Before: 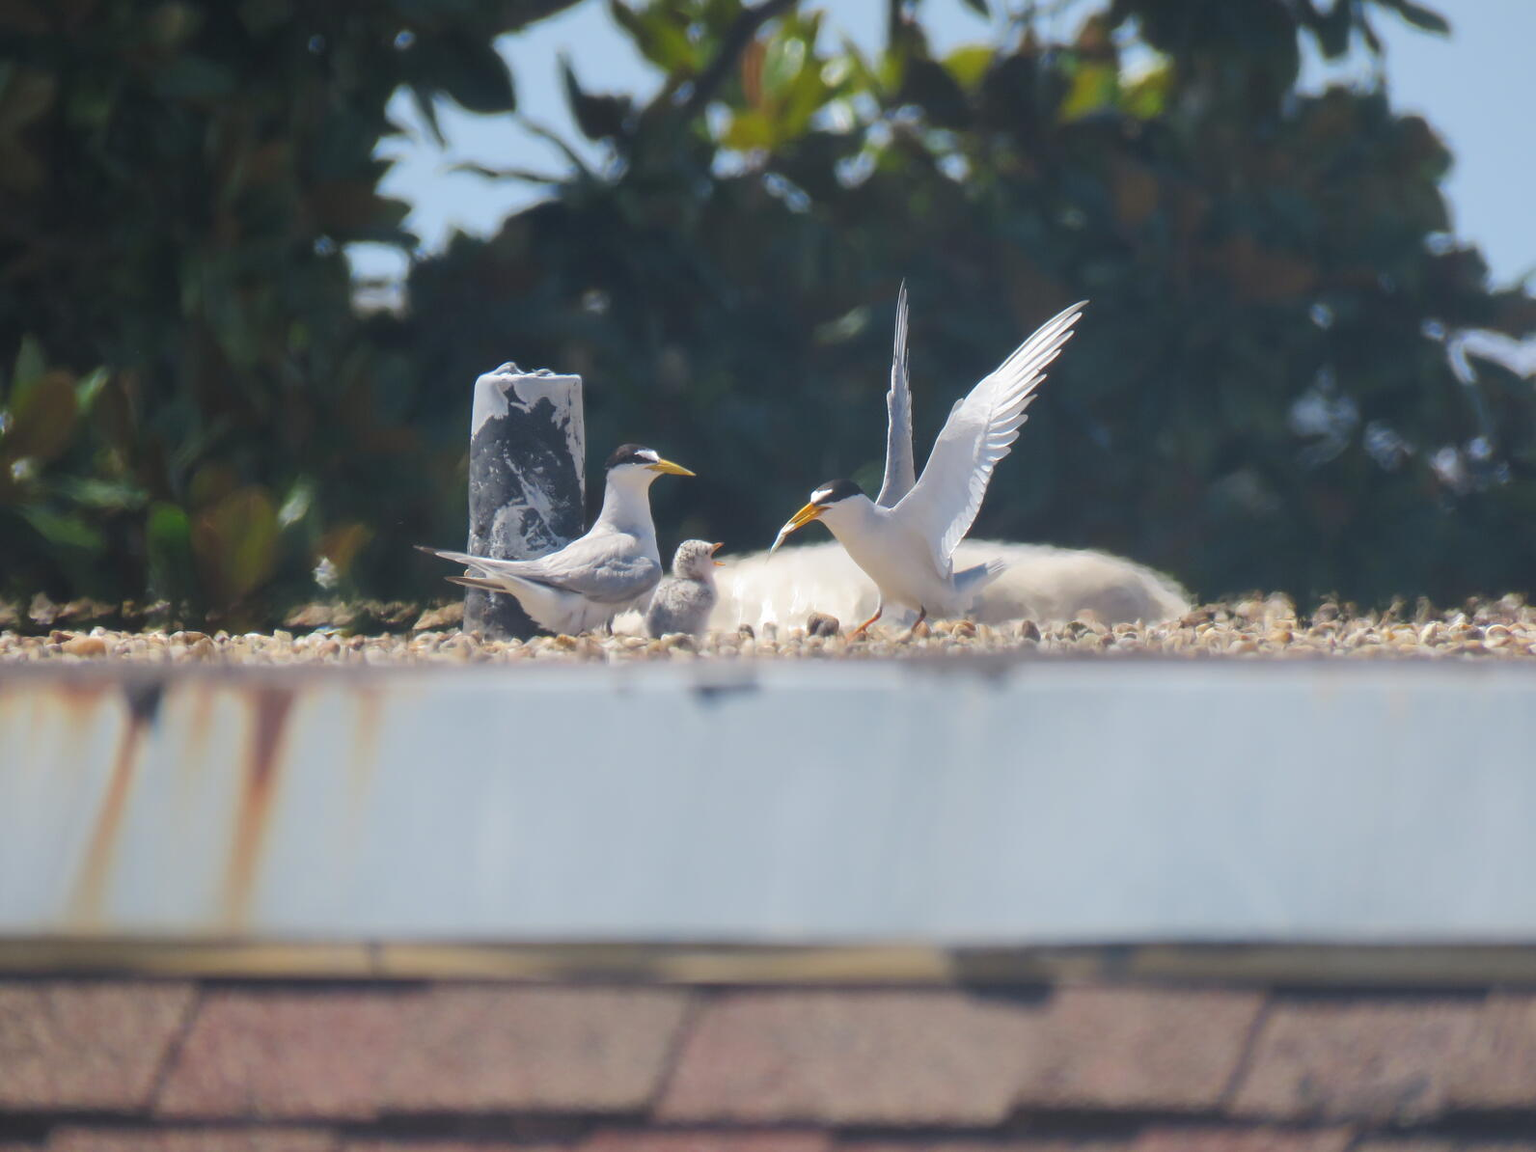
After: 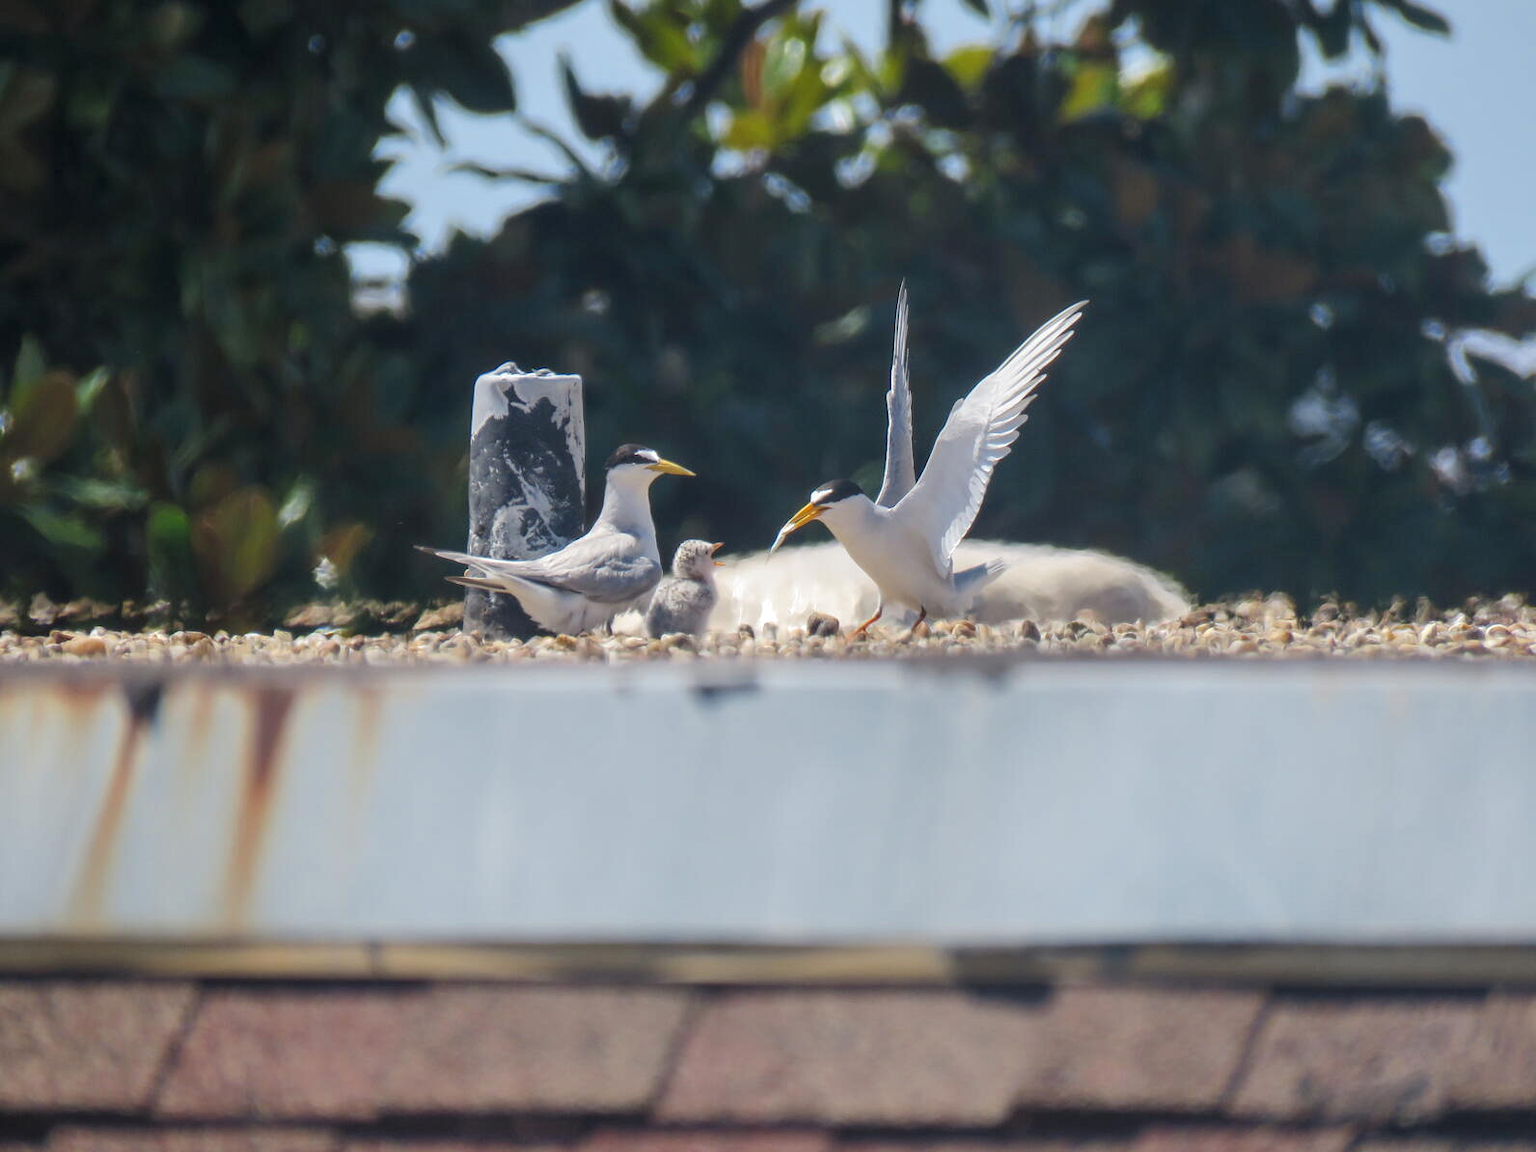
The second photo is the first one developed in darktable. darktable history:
local contrast: detail 130%
tone curve: curves: ch0 [(0, 0) (0.059, 0.027) (0.162, 0.125) (0.304, 0.279) (0.547, 0.532) (0.828, 0.815) (1, 0.983)]; ch1 [(0, 0) (0.23, 0.166) (0.34, 0.298) (0.371, 0.334) (0.435, 0.413) (0.477, 0.469) (0.499, 0.498) (0.529, 0.544) (0.559, 0.587) (0.743, 0.798) (1, 1)]; ch2 [(0, 0) (0.431, 0.414) (0.498, 0.503) (0.524, 0.531) (0.568, 0.567) (0.6, 0.597) (0.643, 0.631) (0.74, 0.721) (1, 1)], preserve colors none
